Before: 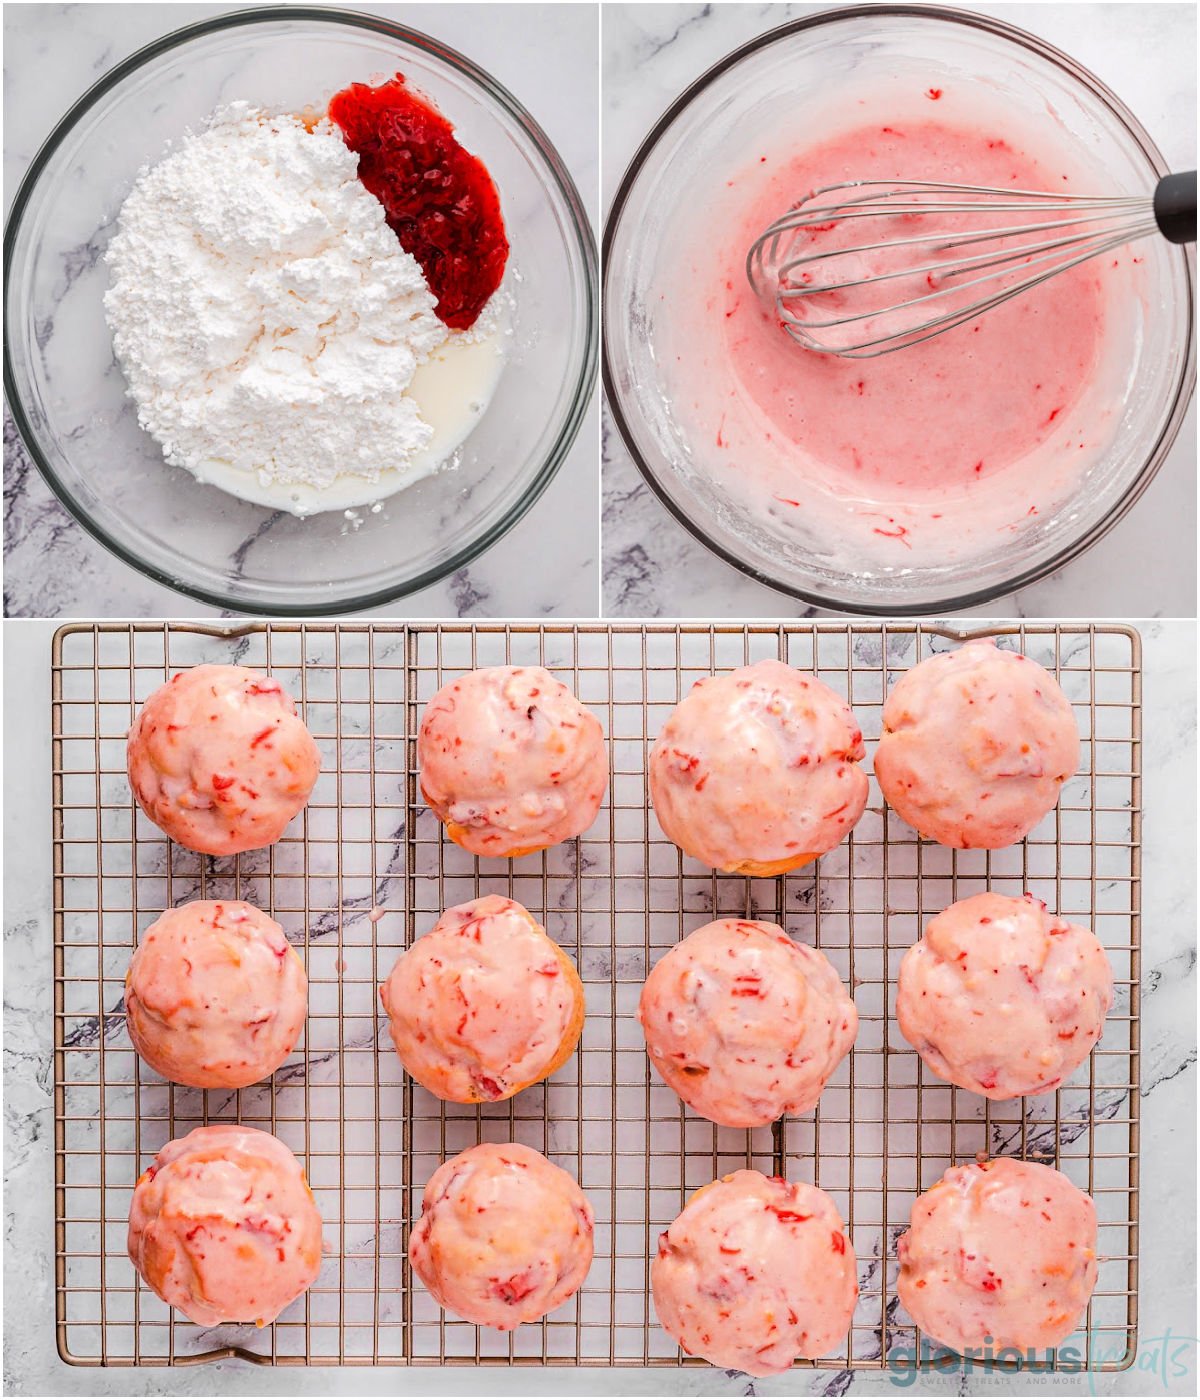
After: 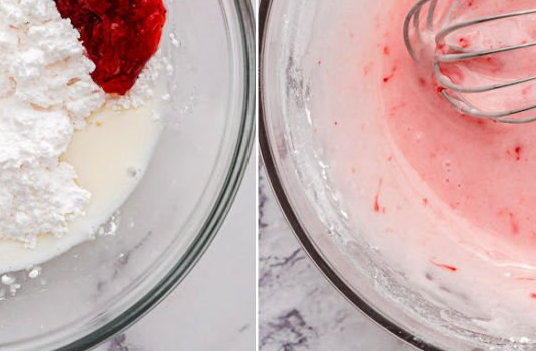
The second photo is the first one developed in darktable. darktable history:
color zones: curves: ch0 [(0, 0.5) (0.143, 0.5) (0.286, 0.5) (0.429, 0.5) (0.571, 0.5) (0.714, 0.476) (0.857, 0.5) (1, 0.5)]; ch2 [(0, 0.5) (0.143, 0.5) (0.286, 0.5) (0.429, 0.5) (0.571, 0.5) (0.714, 0.487) (0.857, 0.5) (1, 0.5)]
crop: left 28.64%, top 16.832%, right 26.637%, bottom 58.055%
